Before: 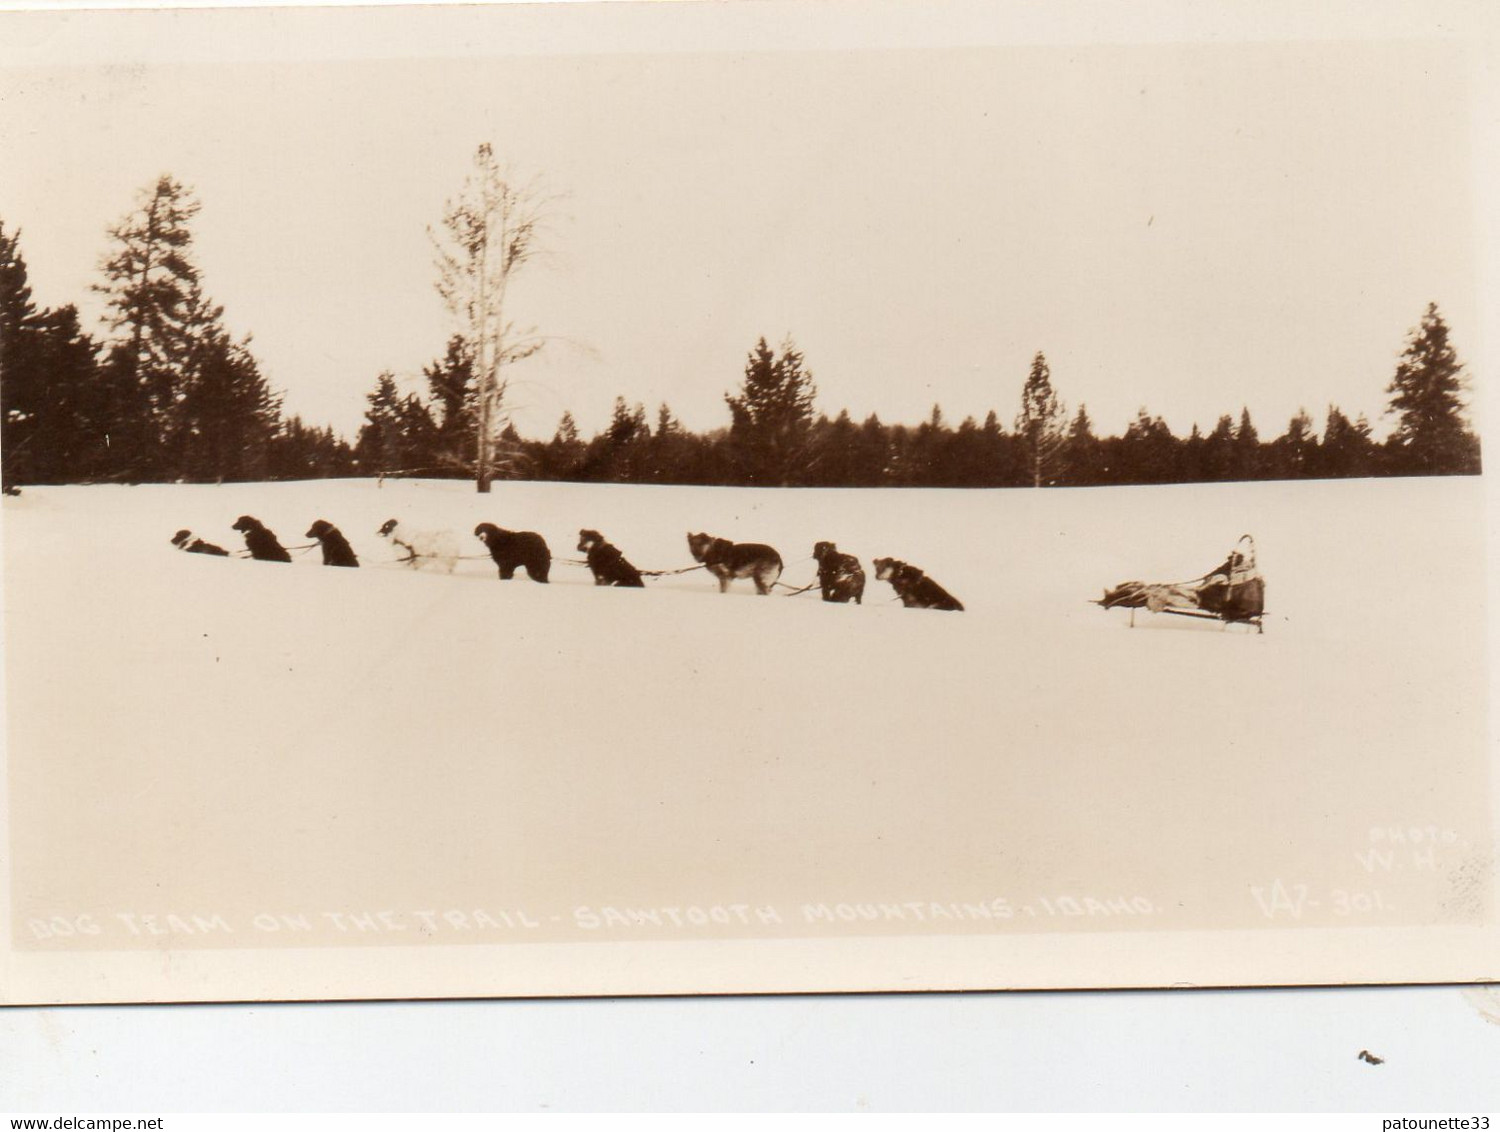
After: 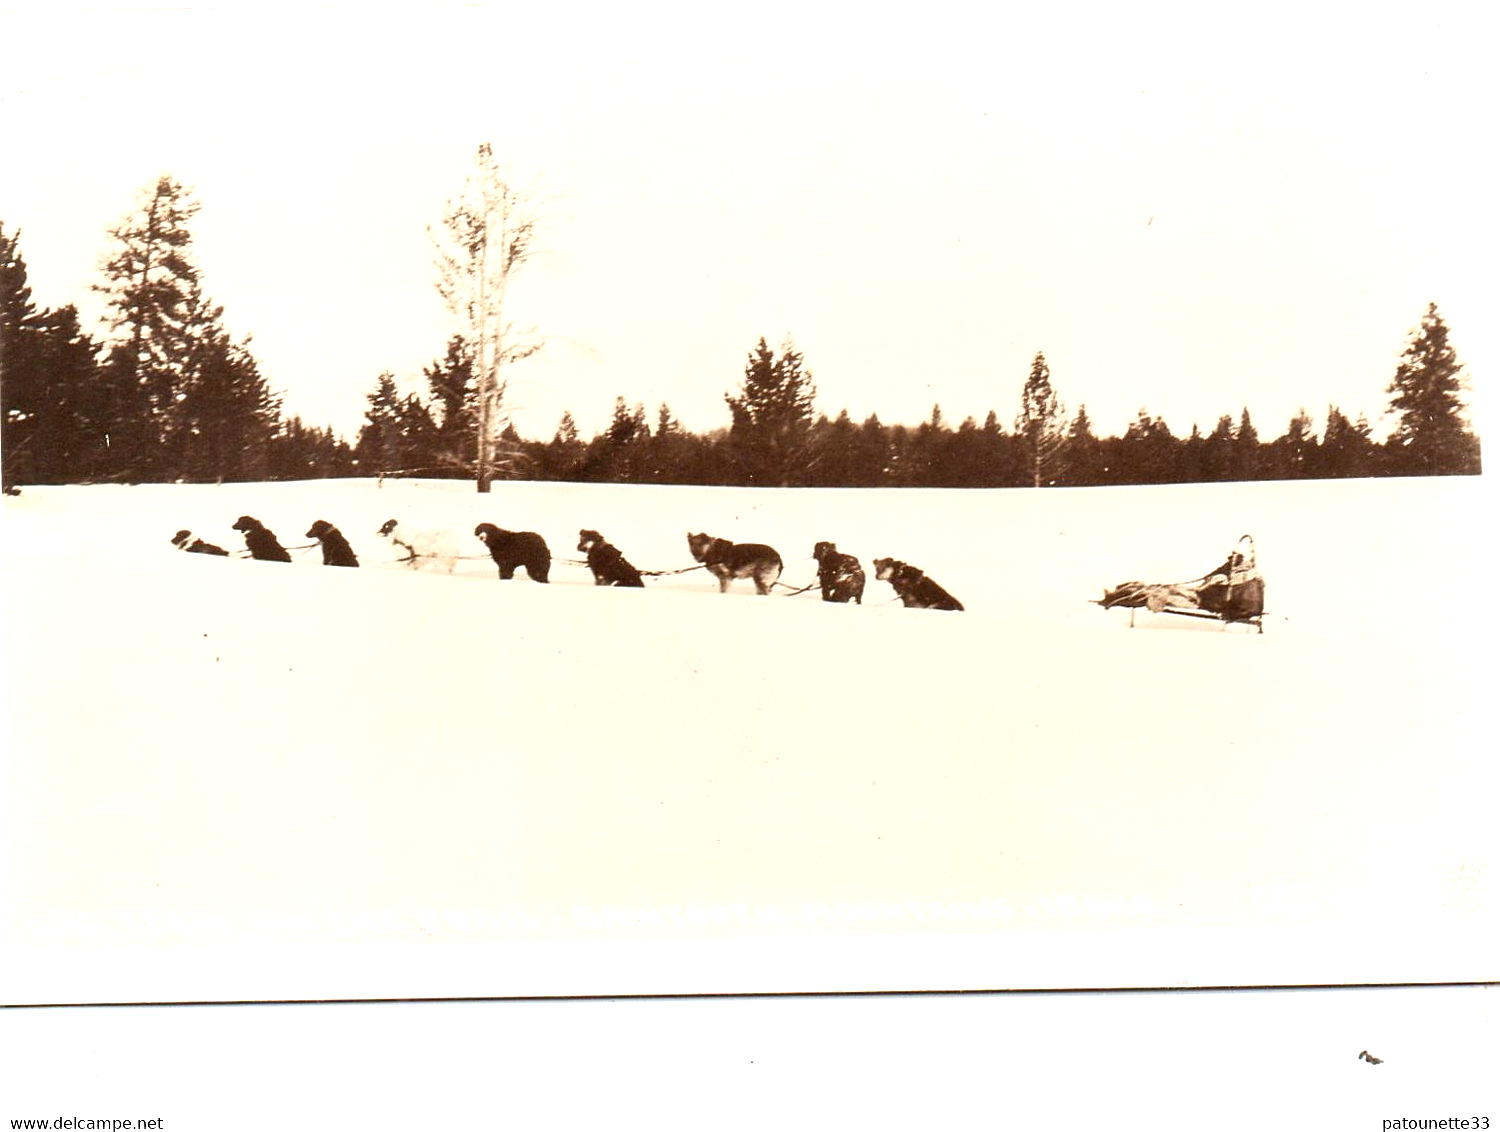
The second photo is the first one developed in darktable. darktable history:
exposure: exposure 0.74 EV, compensate highlight preservation false
sharpen: on, module defaults
tone equalizer: on, module defaults
